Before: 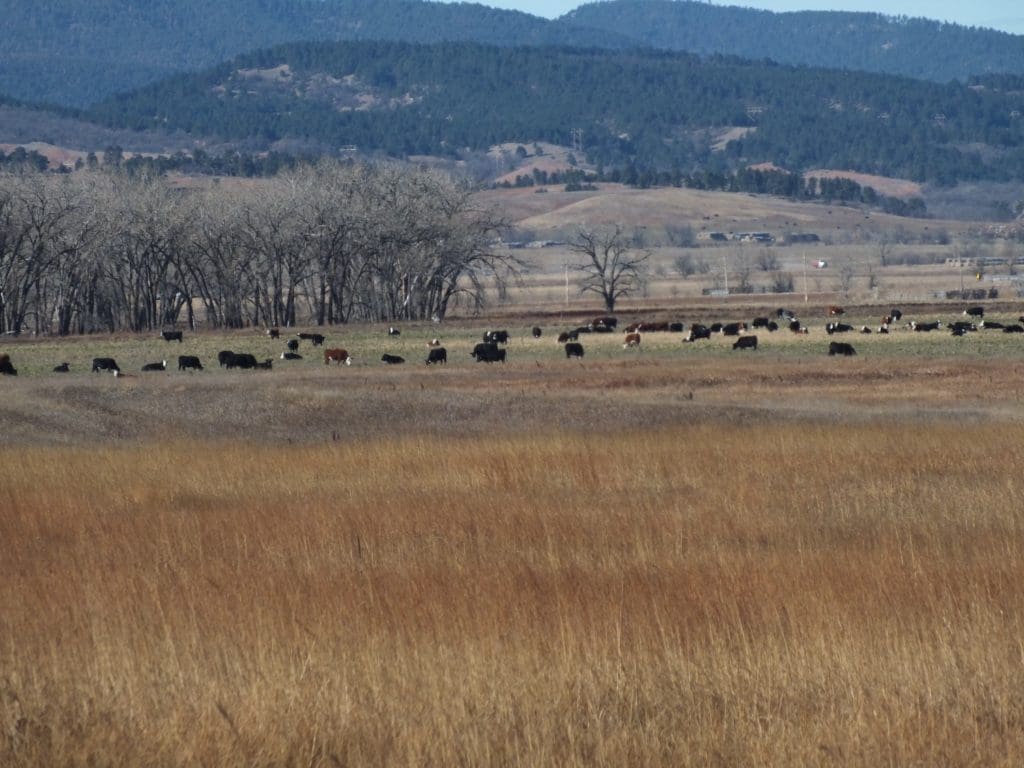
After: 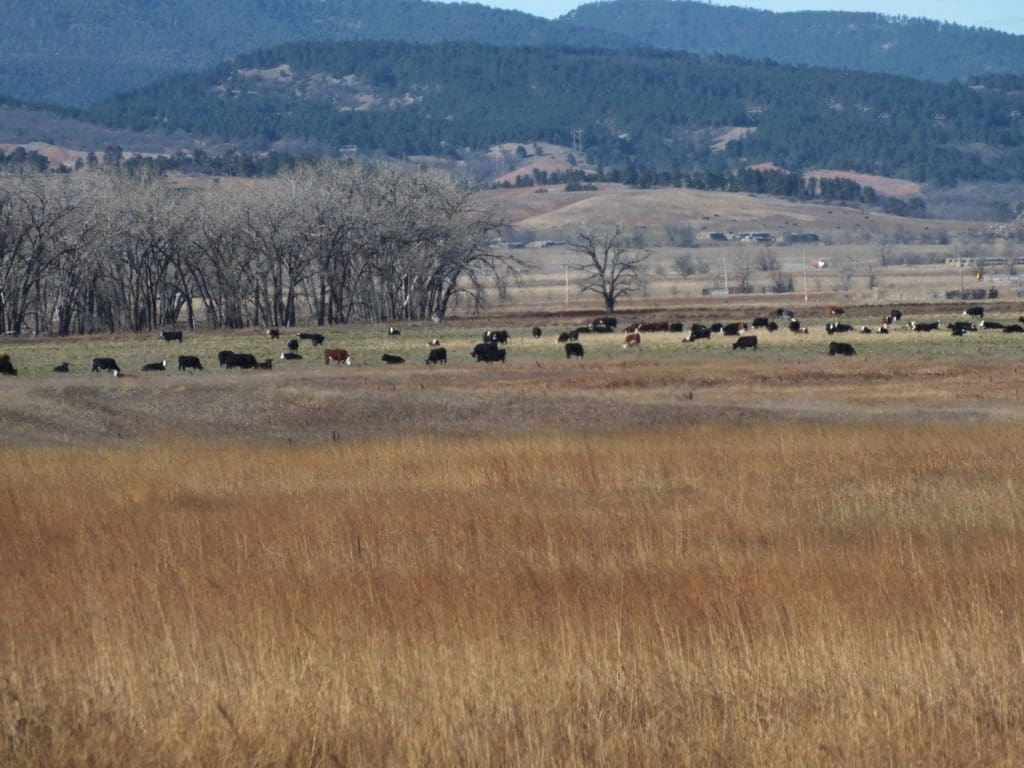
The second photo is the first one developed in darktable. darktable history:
exposure: exposure 0.154 EV, compensate highlight preservation false
